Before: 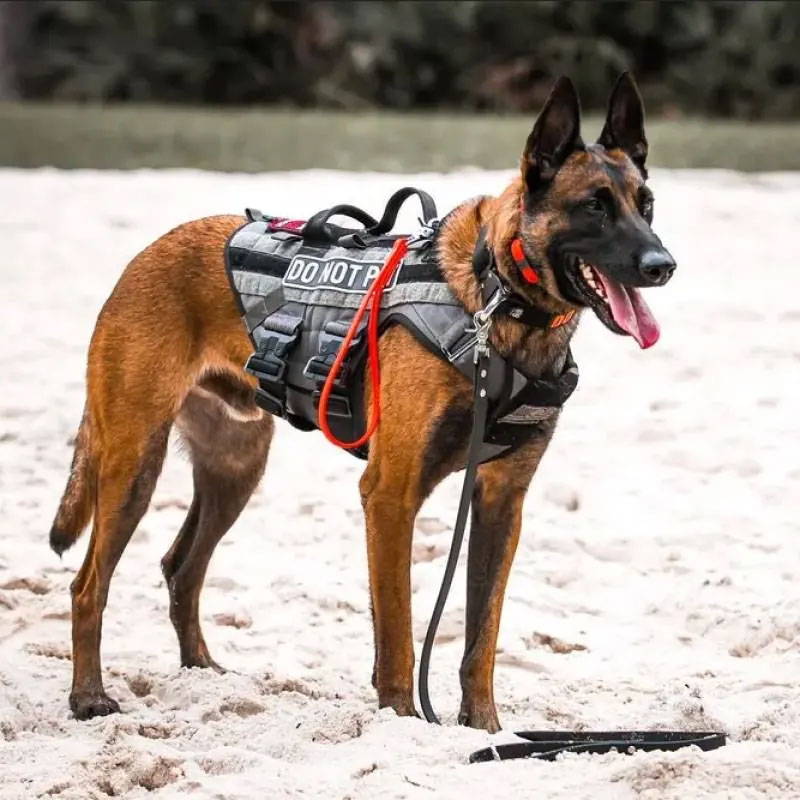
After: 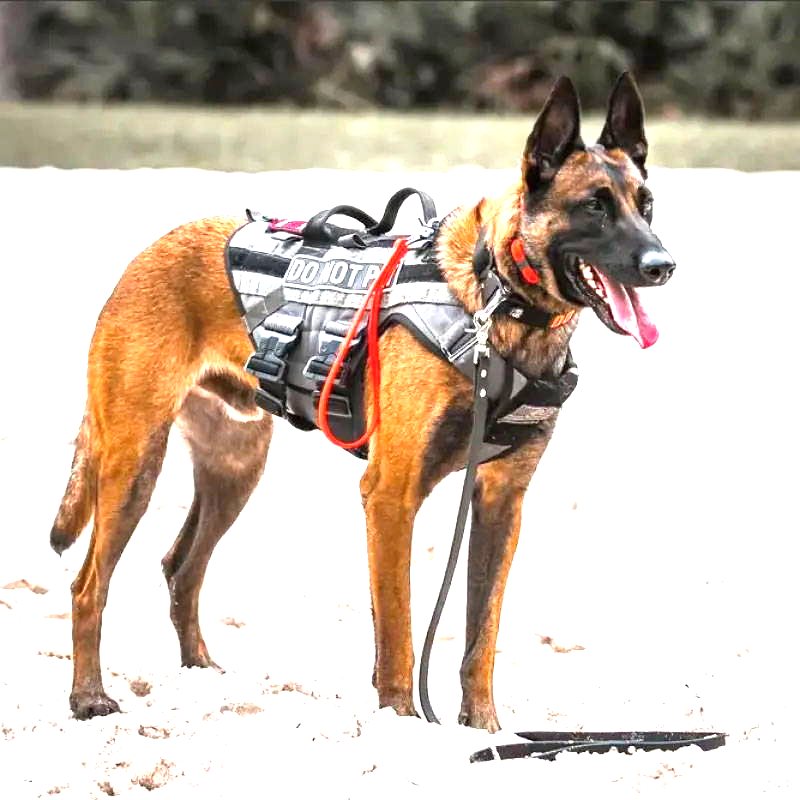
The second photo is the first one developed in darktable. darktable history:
exposure: exposure 1.5 EV, compensate highlight preservation false
